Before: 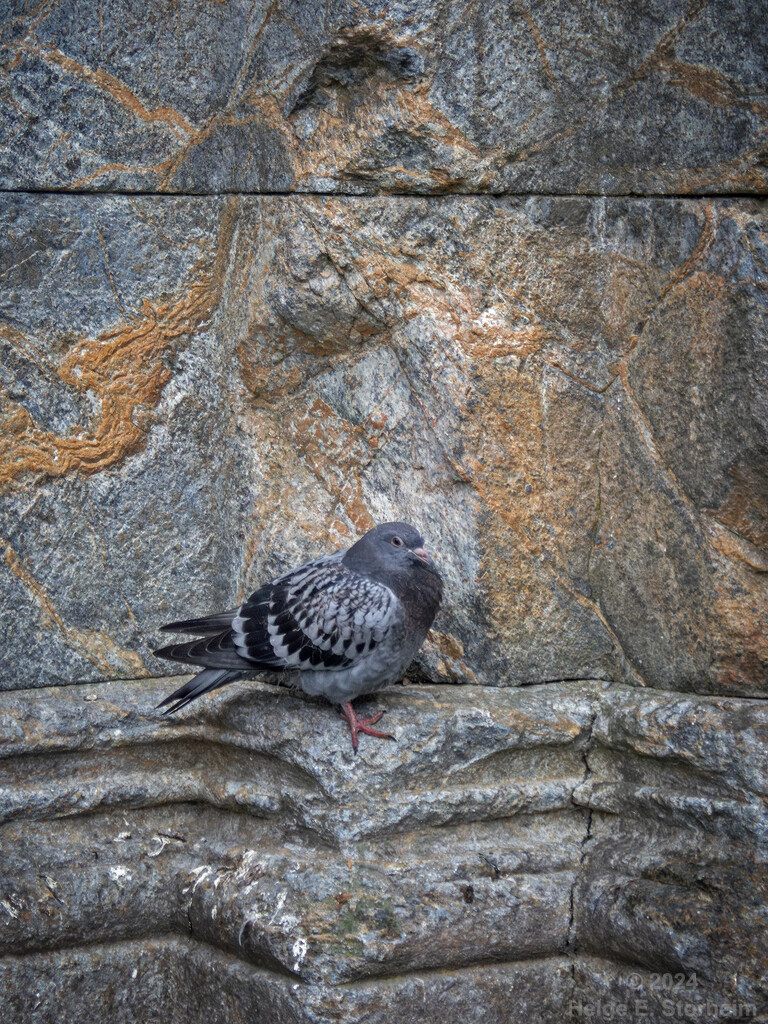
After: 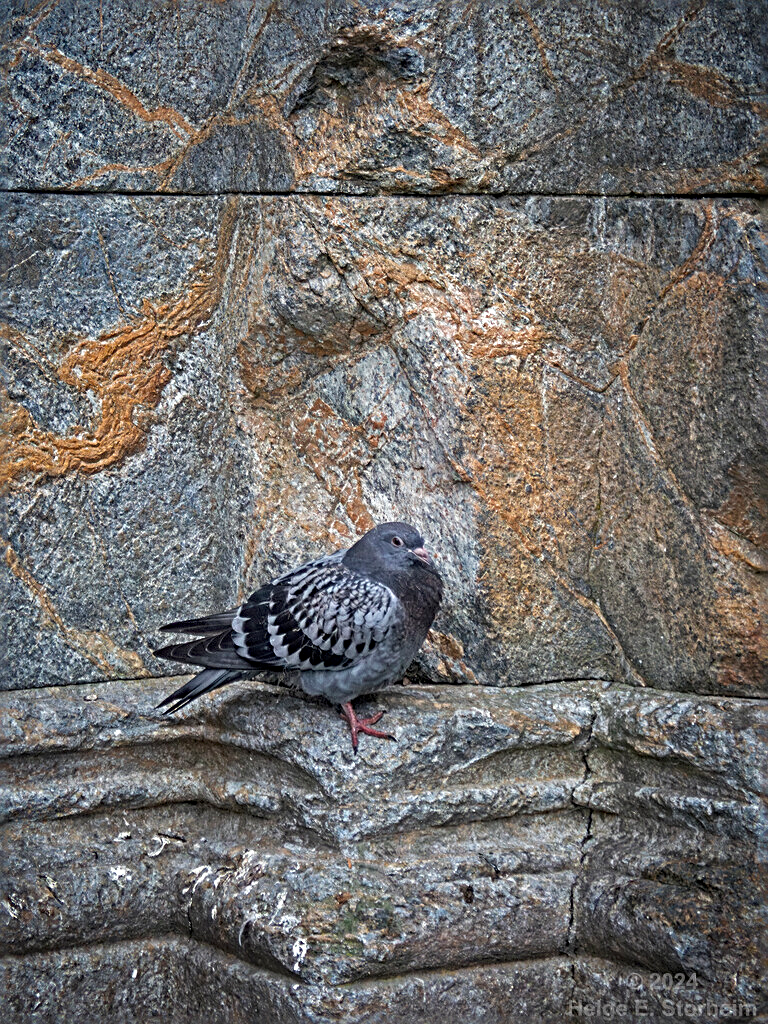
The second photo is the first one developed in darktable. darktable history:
sharpen: radius 2.983, amount 0.762
